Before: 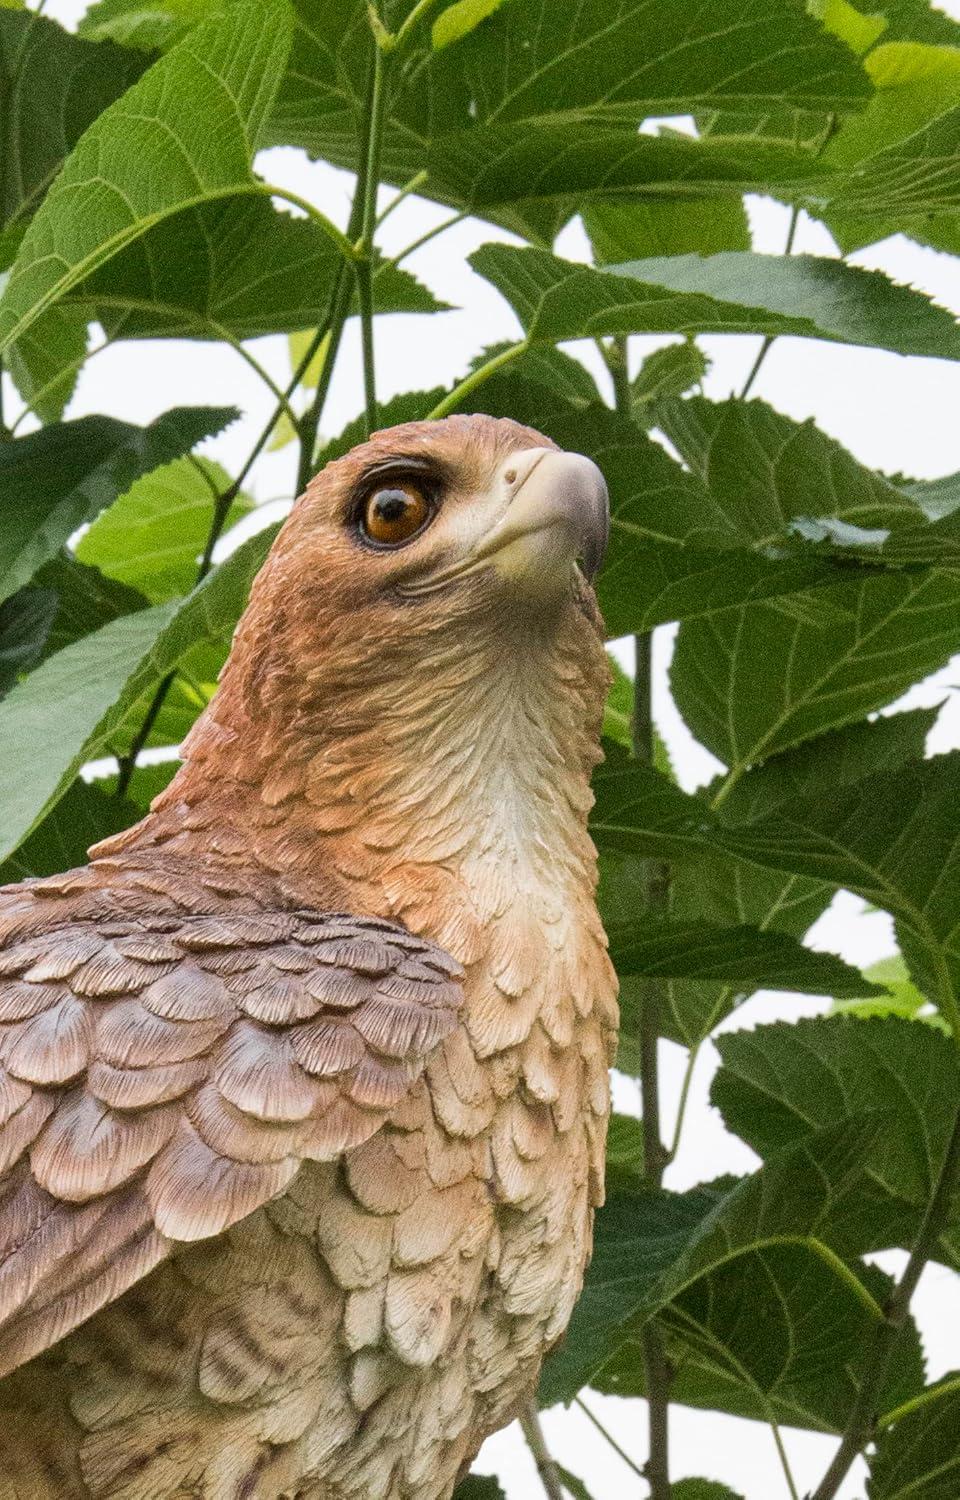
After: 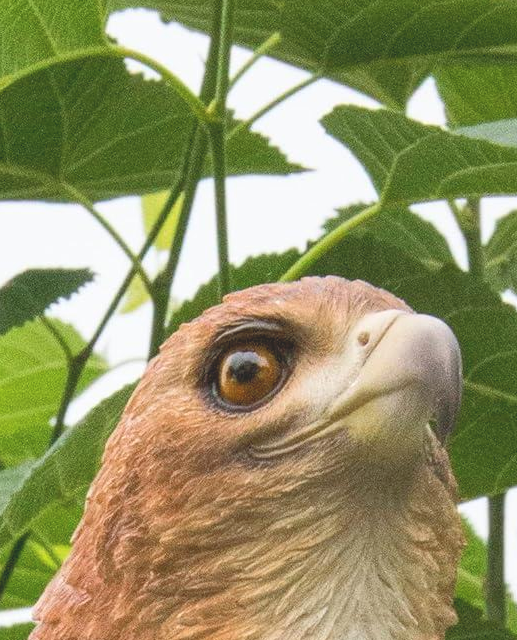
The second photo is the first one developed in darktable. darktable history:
tone curve: curves: ch0 [(0, 0) (0.003, 0.144) (0.011, 0.149) (0.025, 0.159) (0.044, 0.183) (0.069, 0.207) (0.1, 0.236) (0.136, 0.269) (0.177, 0.303) (0.224, 0.339) (0.277, 0.38) (0.335, 0.428) (0.399, 0.478) (0.468, 0.539) (0.543, 0.604) (0.623, 0.679) (0.709, 0.755) (0.801, 0.836) (0.898, 0.918) (1, 1)], color space Lab, independent channels, preserve colors none
crop: left 15.352%, top 9.244%, right 30.722%, bottom 48.073%
